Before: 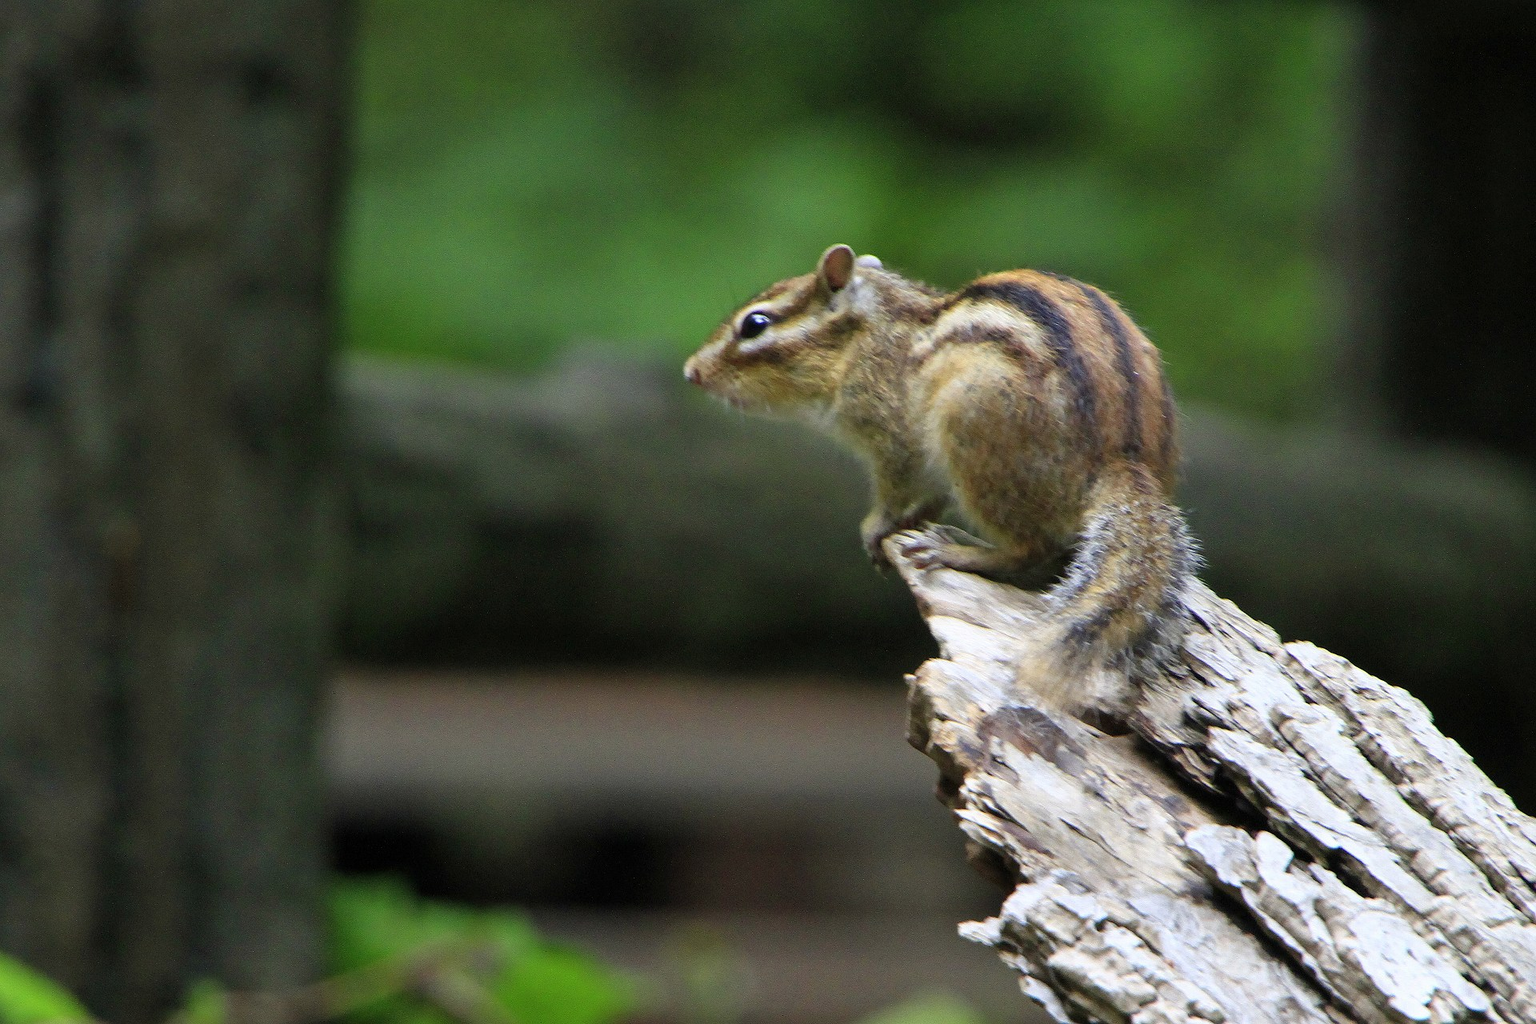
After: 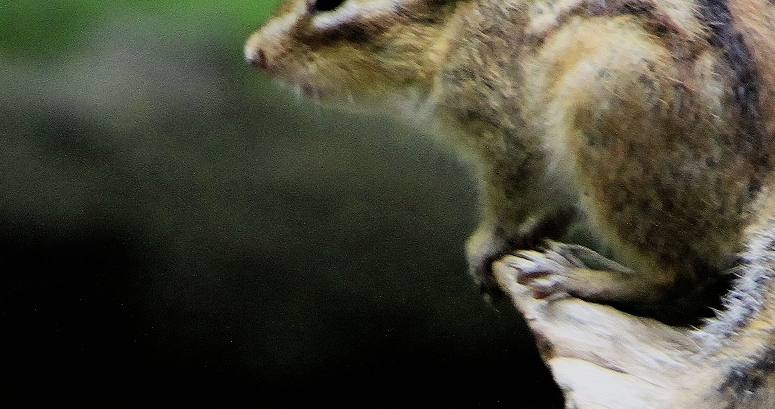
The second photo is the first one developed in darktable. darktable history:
crop: left 31.822%, top 32.213%, right 27.808%, bottom 35.772%
filmic rgb: black relative exposure -7.5 EV, white relative exposure 4.99 EV, hardness 3.34, contrast 1.297
